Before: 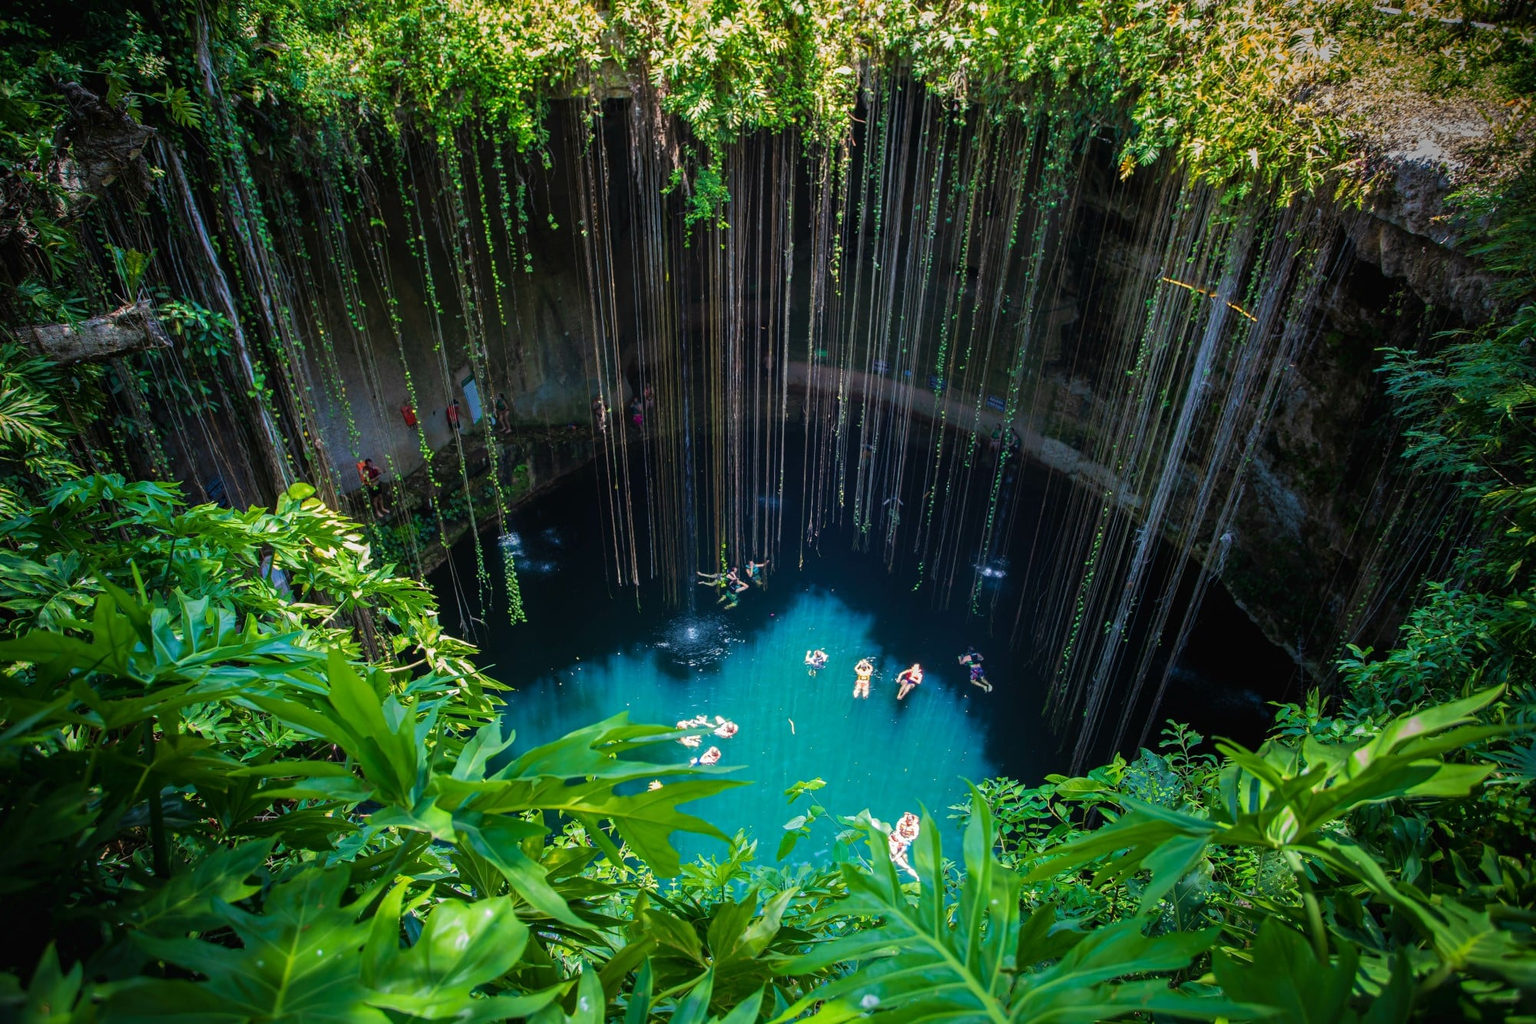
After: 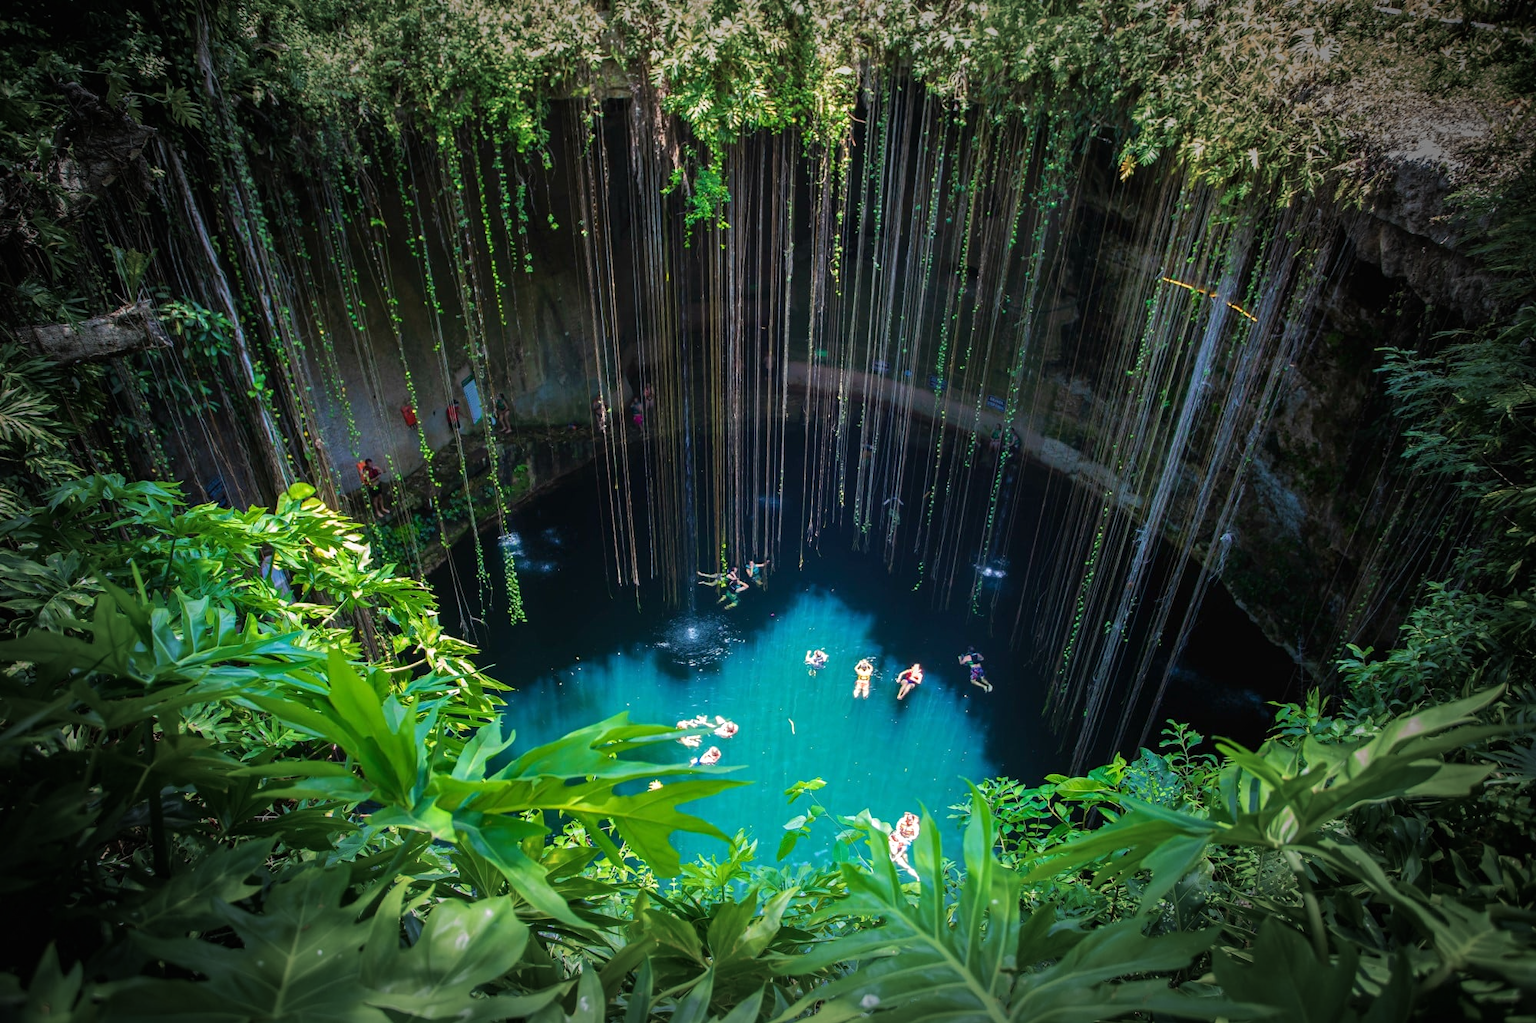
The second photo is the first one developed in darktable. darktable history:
exposure: exposure 0.224 EV, compensate exposure bias true, compensate highlight preservation false
vignetting: fall-off start 66.12%, fall-off radius 39.69%, automatic ratio true, width/height ratio 0.673, dithering 16-bit output, unbound false
